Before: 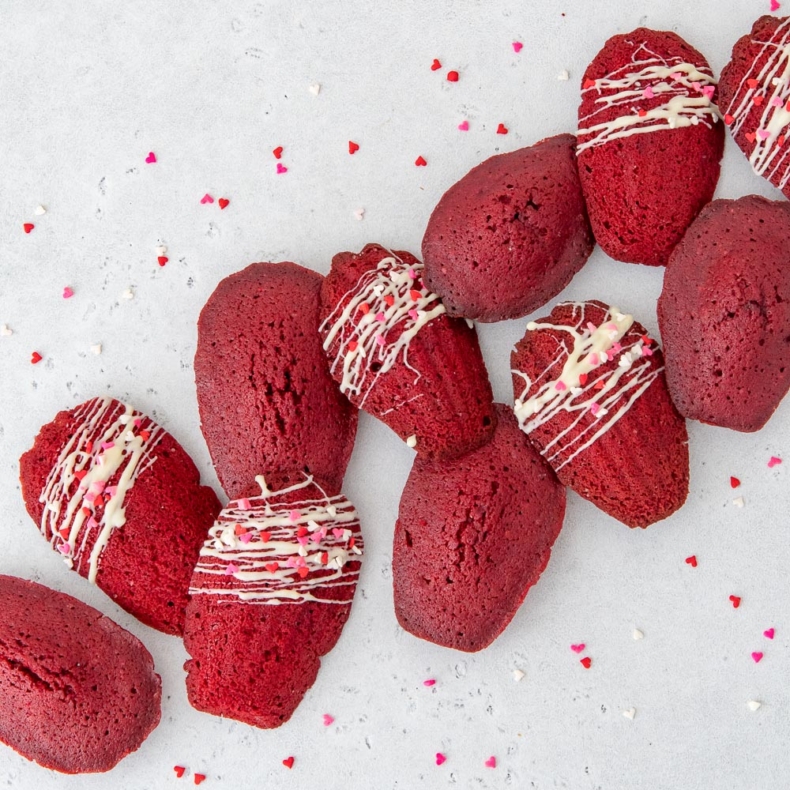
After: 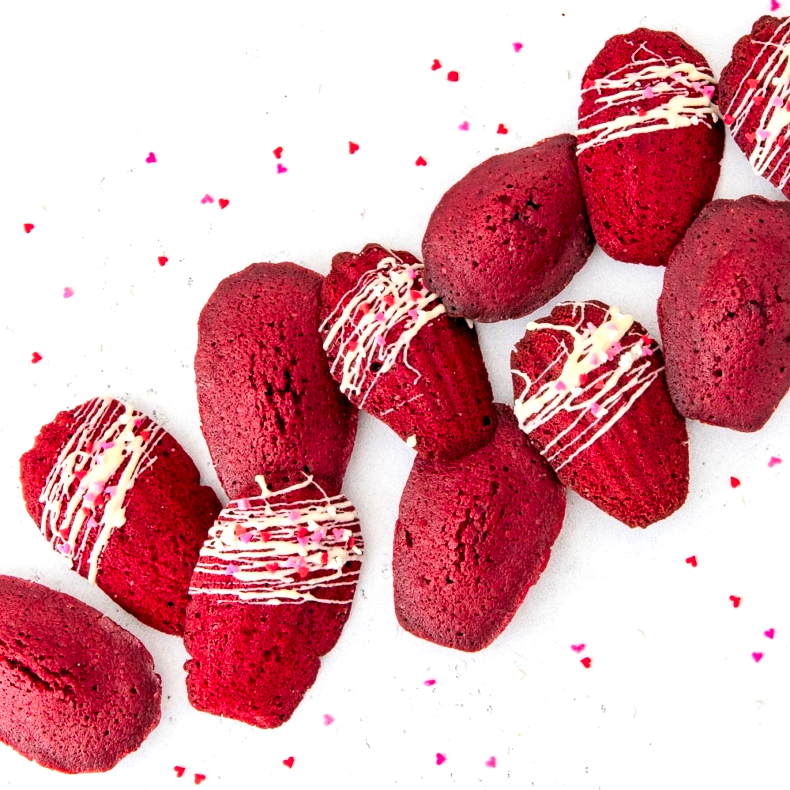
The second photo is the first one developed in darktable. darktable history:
contrast equalizer: y [[0.5, 0.486, 0.447, 0.446, 0.489, 0.5], [0.5 ×6], [0.5 ×6], [0 ×6], [0 ×6]], mix 0.32
levels: levels [0.062, 0.494, 0.925]
contrast brightness saturation: contrast 0.234, brightness 0.099, saturation 0.291
